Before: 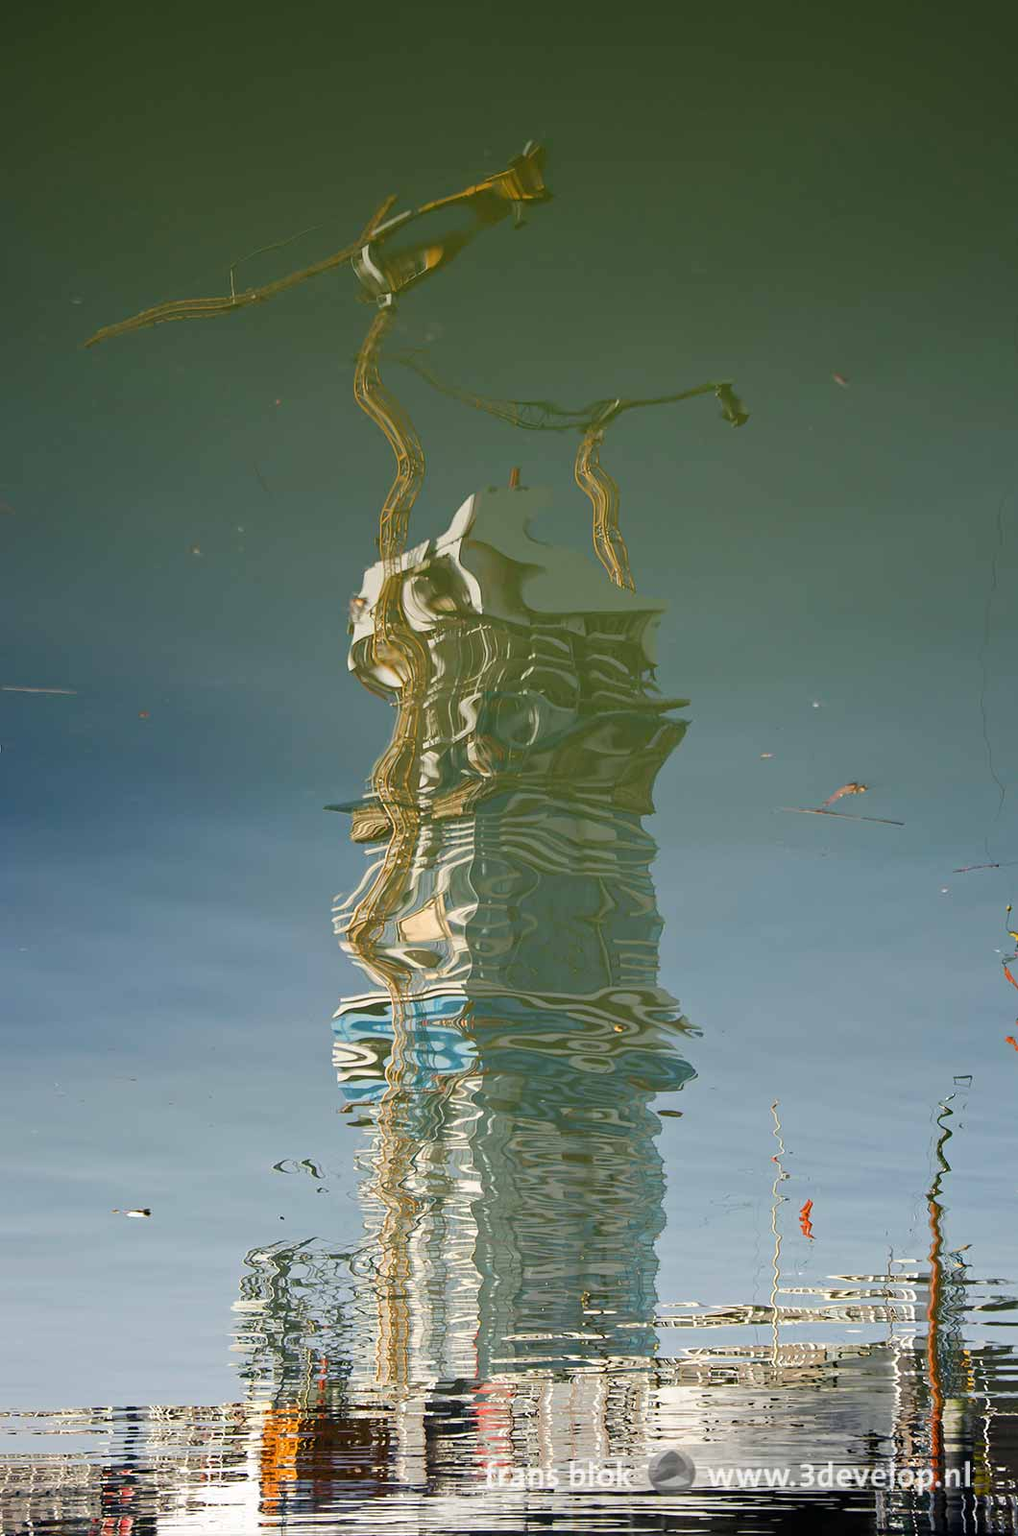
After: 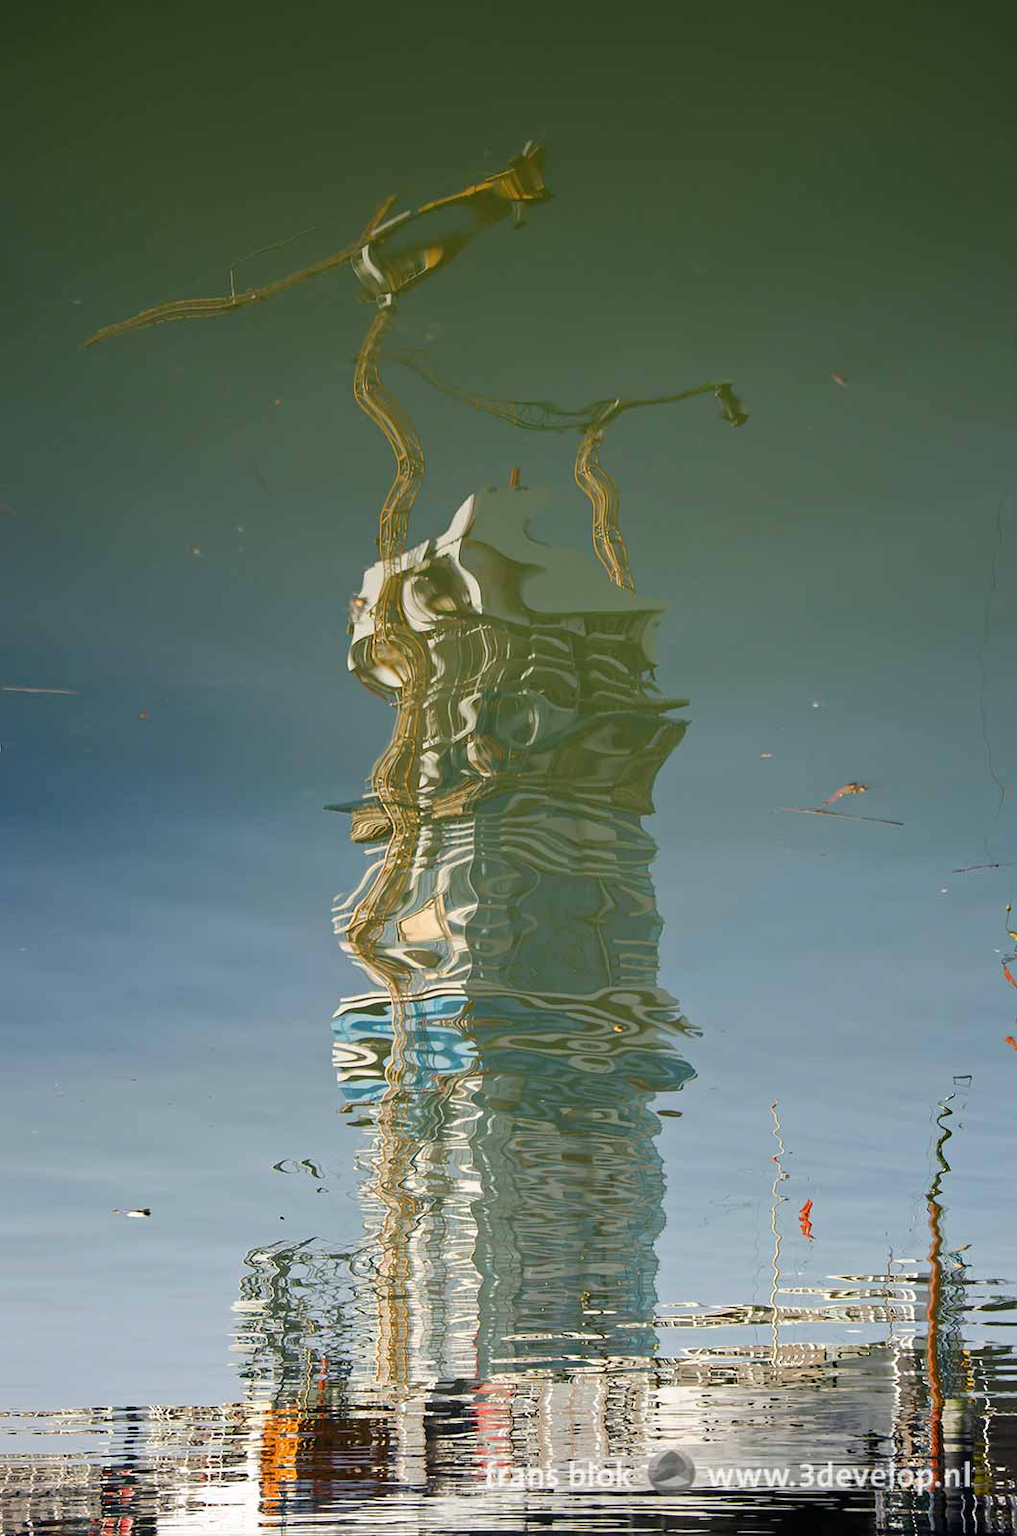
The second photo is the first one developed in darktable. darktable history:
color correction: highlights a* 0.079, highlights b* -0.584
